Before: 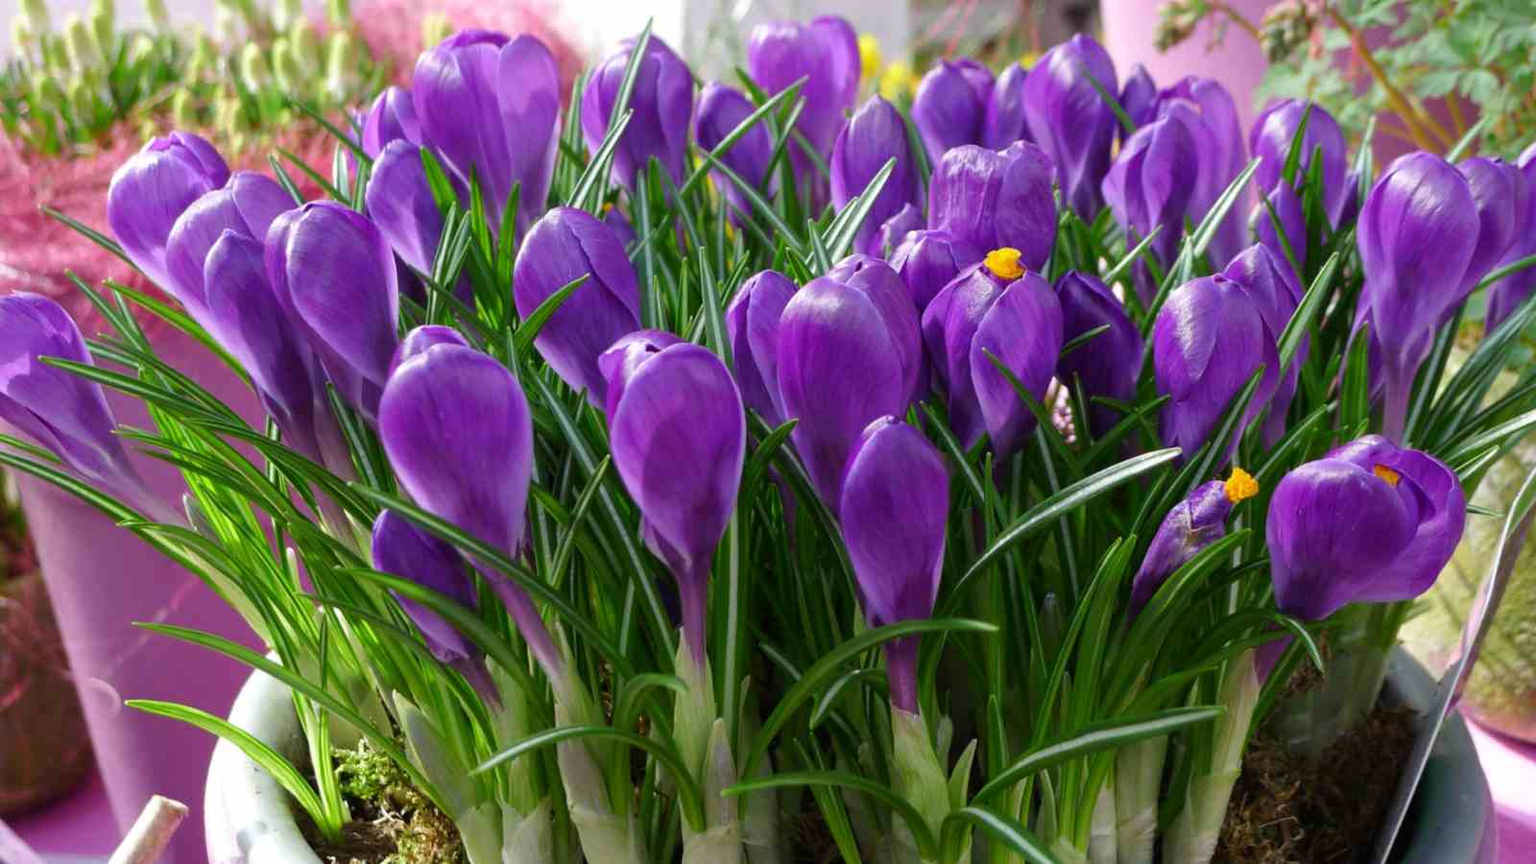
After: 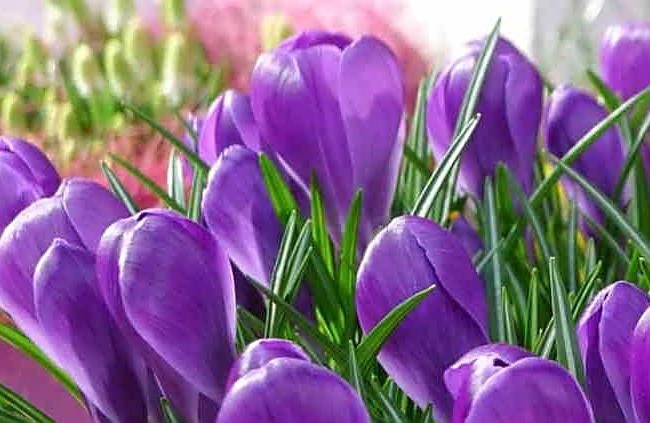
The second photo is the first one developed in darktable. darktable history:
contrast equalizer: octaves 7, y [[0.5 ×4, 0.525, 0.667], [0.5 ×6], [0.5 ×6], [0 ×4, 0.042, 0], [0, 0, 0.004, 0.1, 0.191, 0.131]]
crop and rotate: left 11.249%, top 0.053%, right 48.1%, bottom 52.879%
sharpen: on, module defaults
